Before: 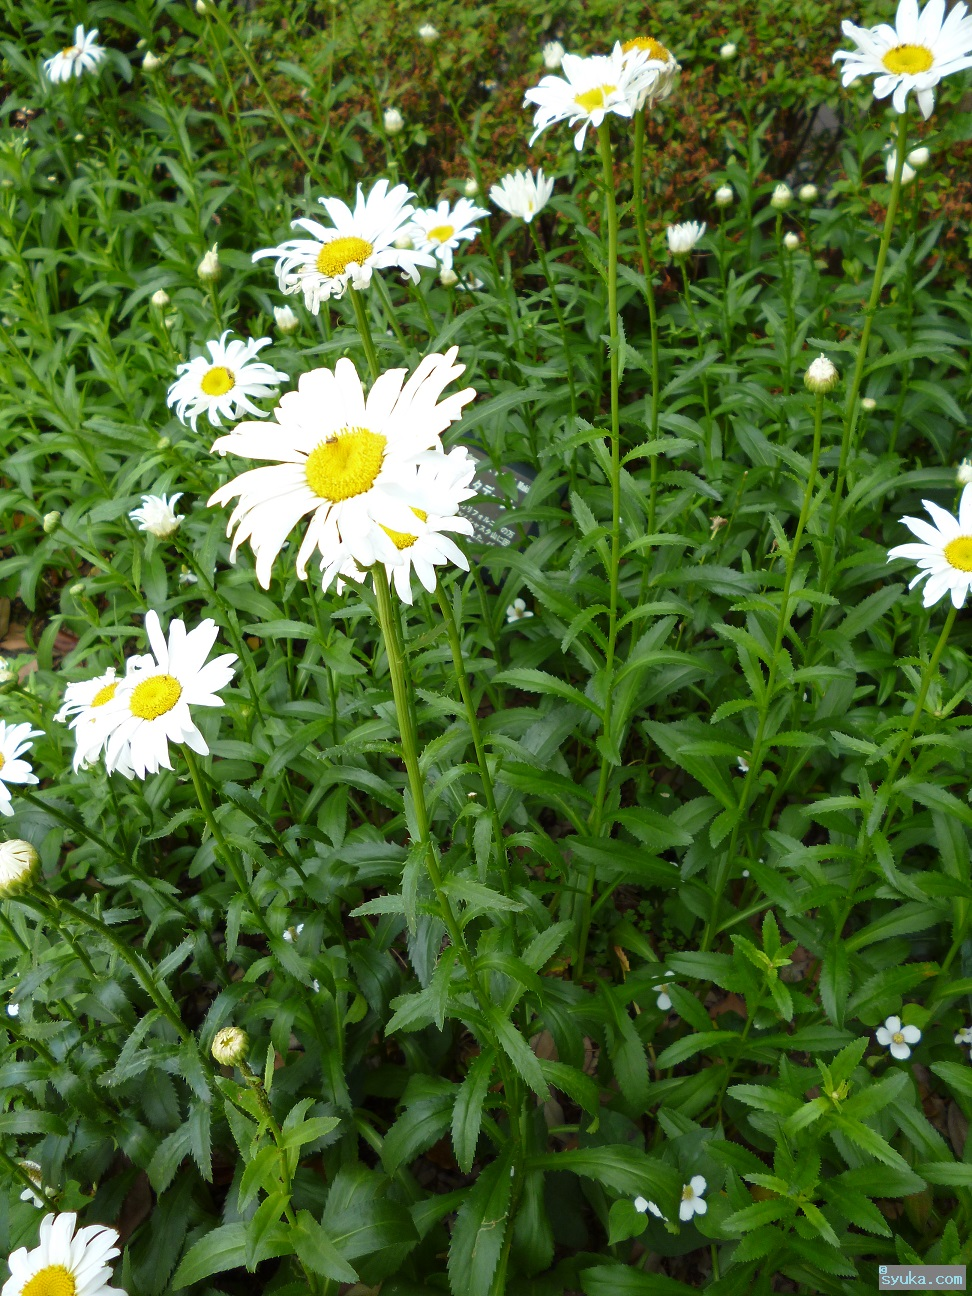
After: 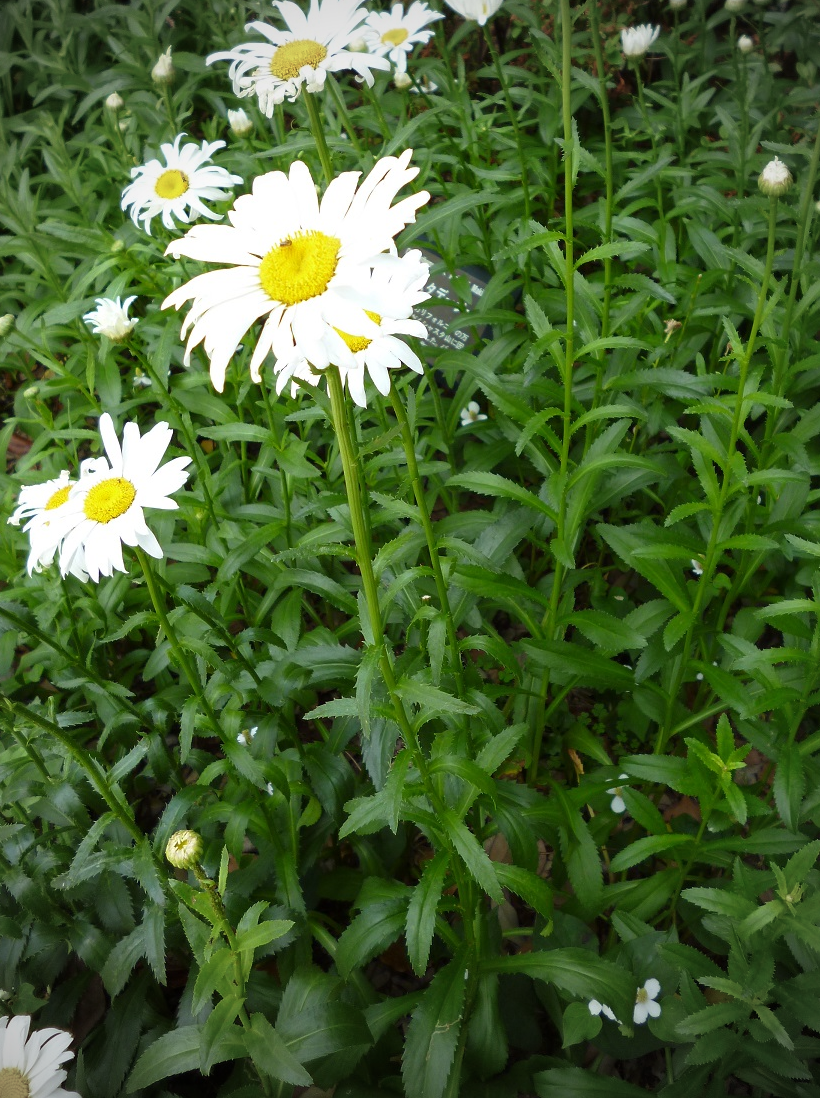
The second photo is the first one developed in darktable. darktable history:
vignetting: fall-off start 71.43%
crop and rotate: left 4.892%, top 15.206%, right 10.71%
